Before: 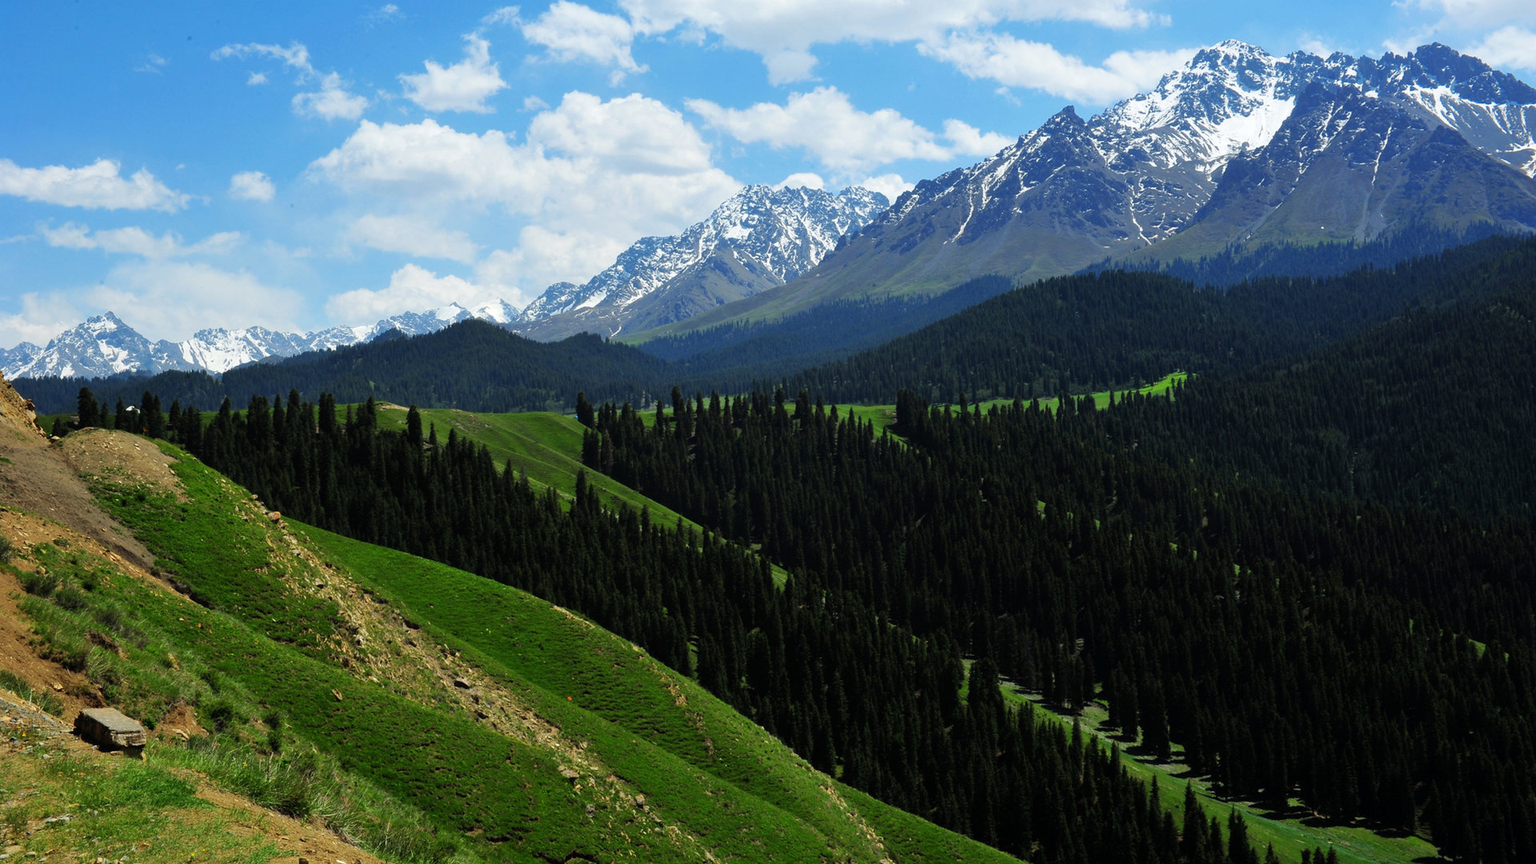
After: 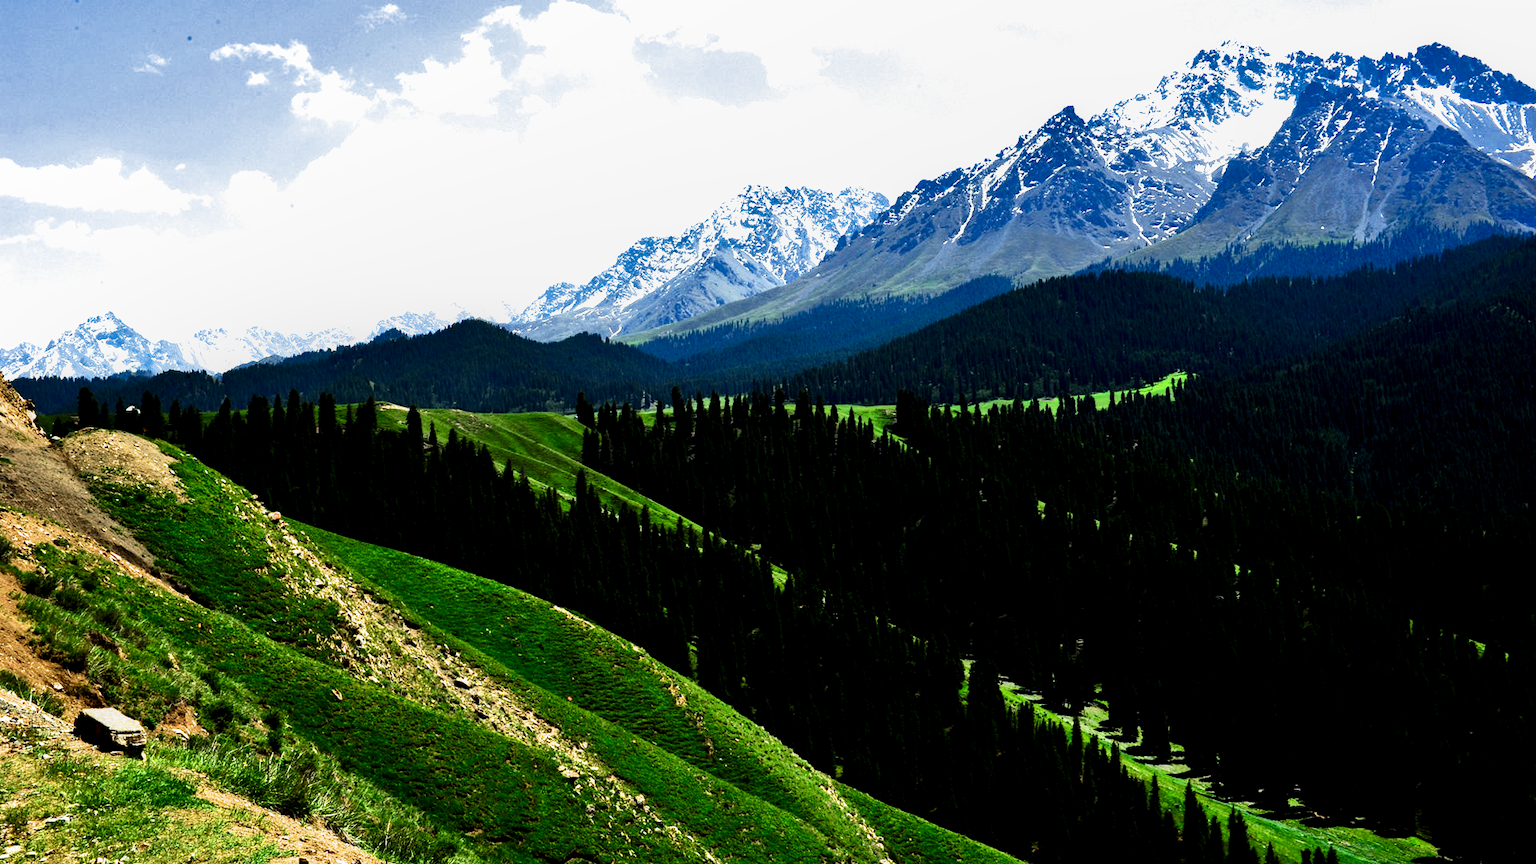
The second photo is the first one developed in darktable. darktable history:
filmic rgb: white relative exposure 2.2 EV, hardness 6.97
exposure: black level correction 0, exposure 1 EV, compensate exposure bias true, compensate highlight preservation false
shadows and highlights: shadows 40, highlights -54, highlights color adjustment 46%, low approximation 0.01, soften with gaussian
local contrast: highlights 61%, shadows 106%, detail 107%, midtone range 0.529
contrast brightness saturation: contrast 0.13, brightness -0.24, saturation 0.14
